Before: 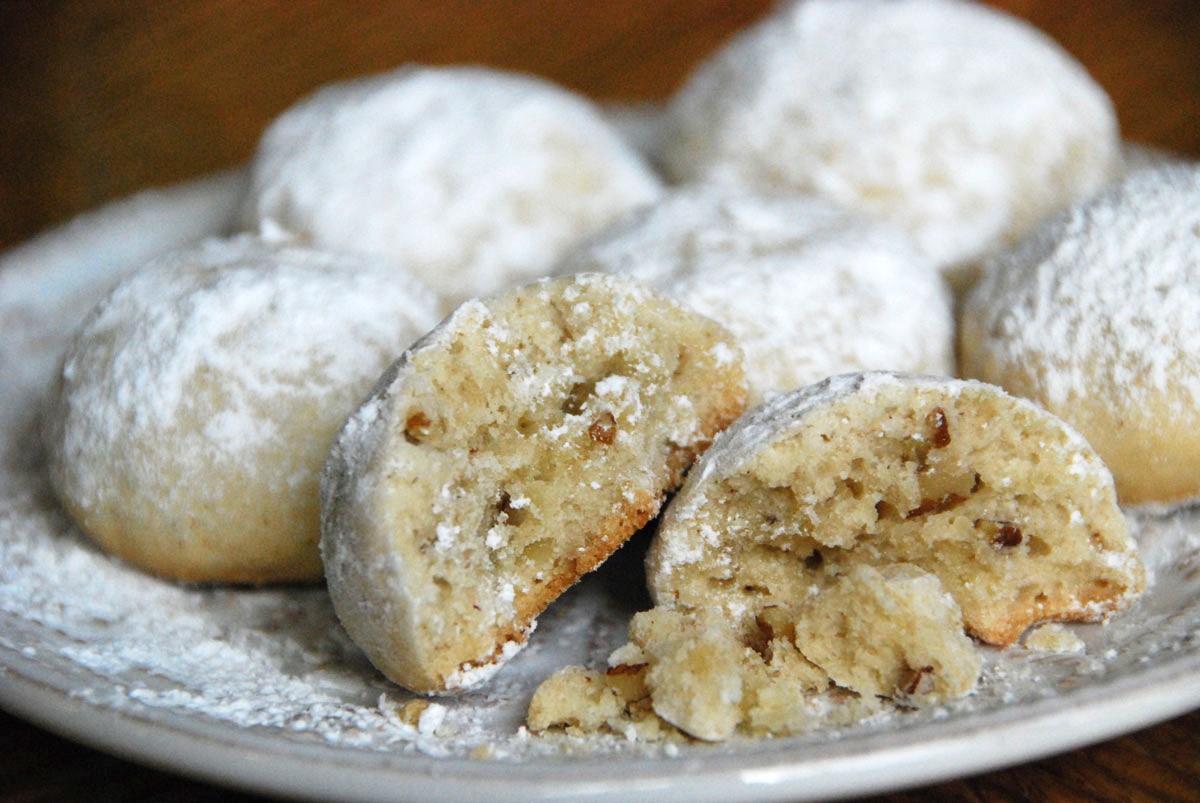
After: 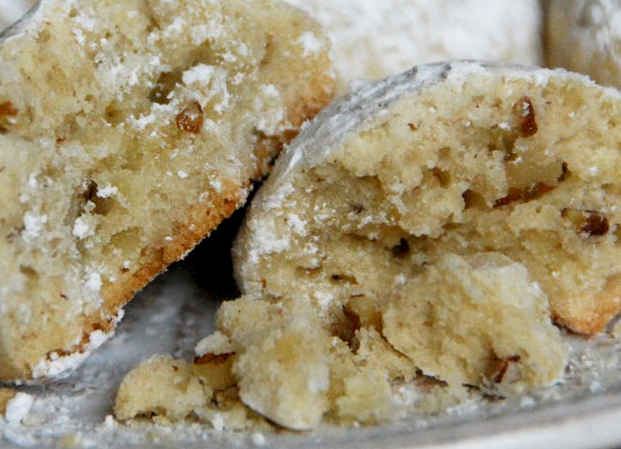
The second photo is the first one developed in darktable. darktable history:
crop: left 34.479%, top 38.822%, right 13.718%, bottom 5.172%
exposure: black level correction 0.006, exposure -0.226 EV, compensate highlight preservation false
